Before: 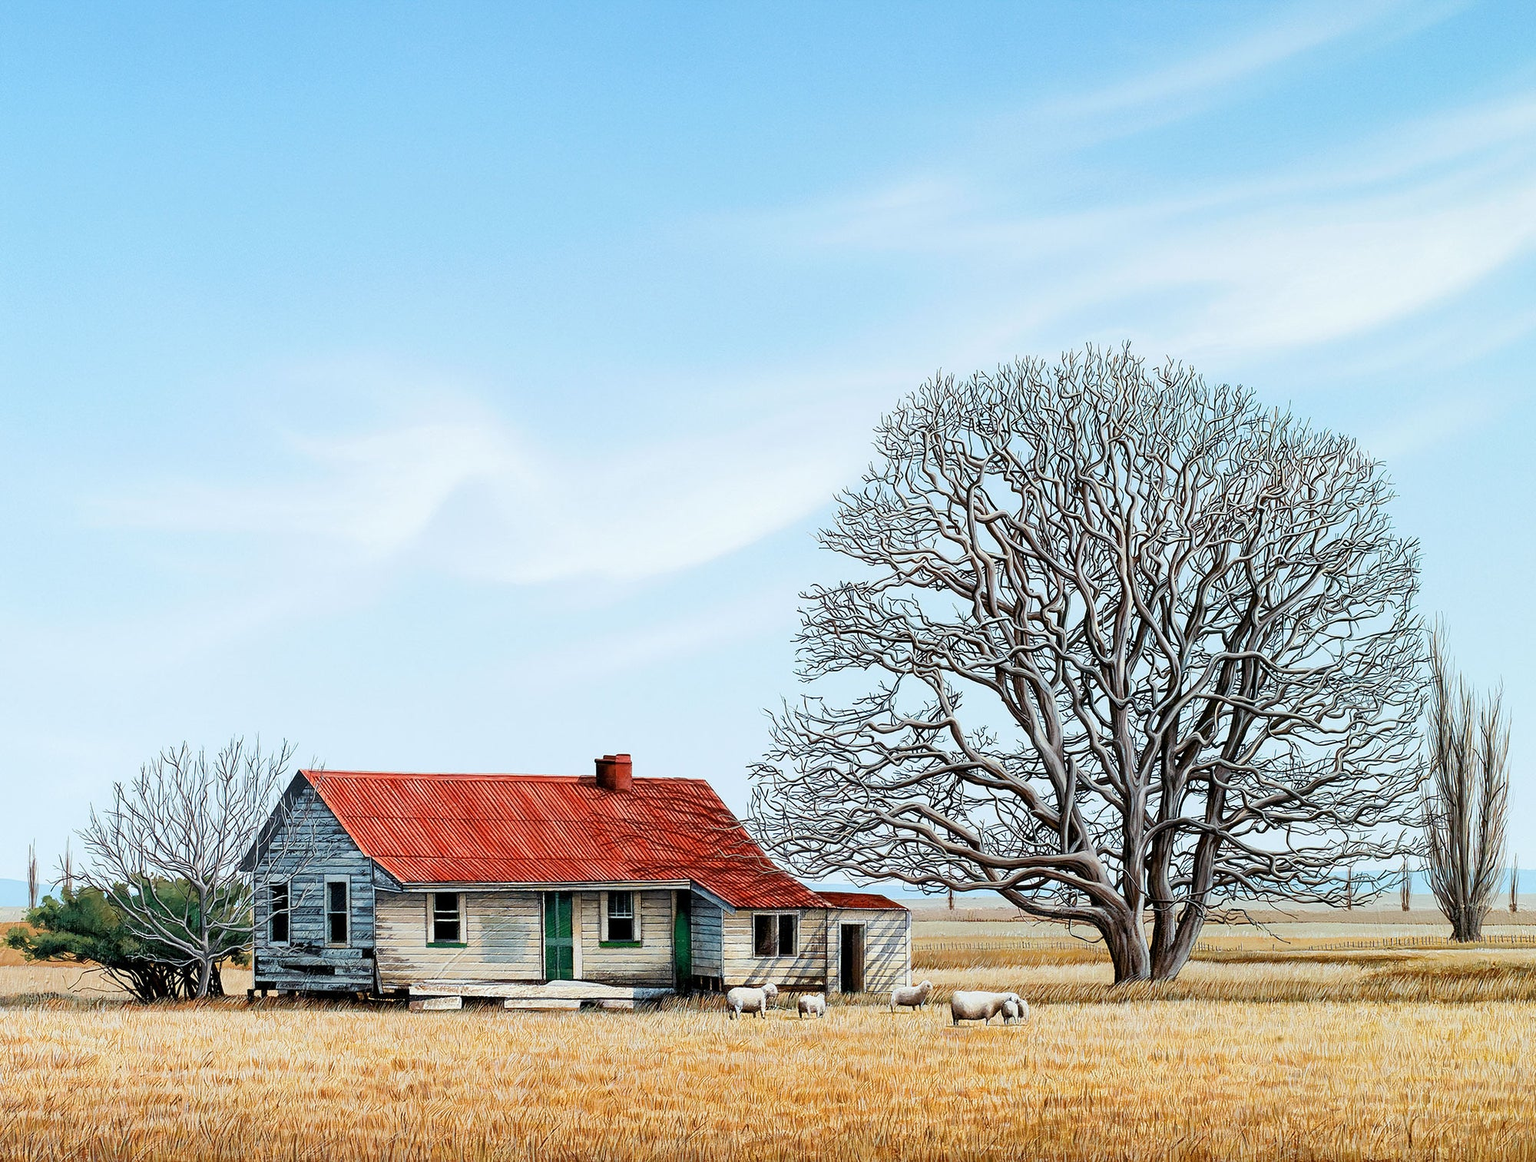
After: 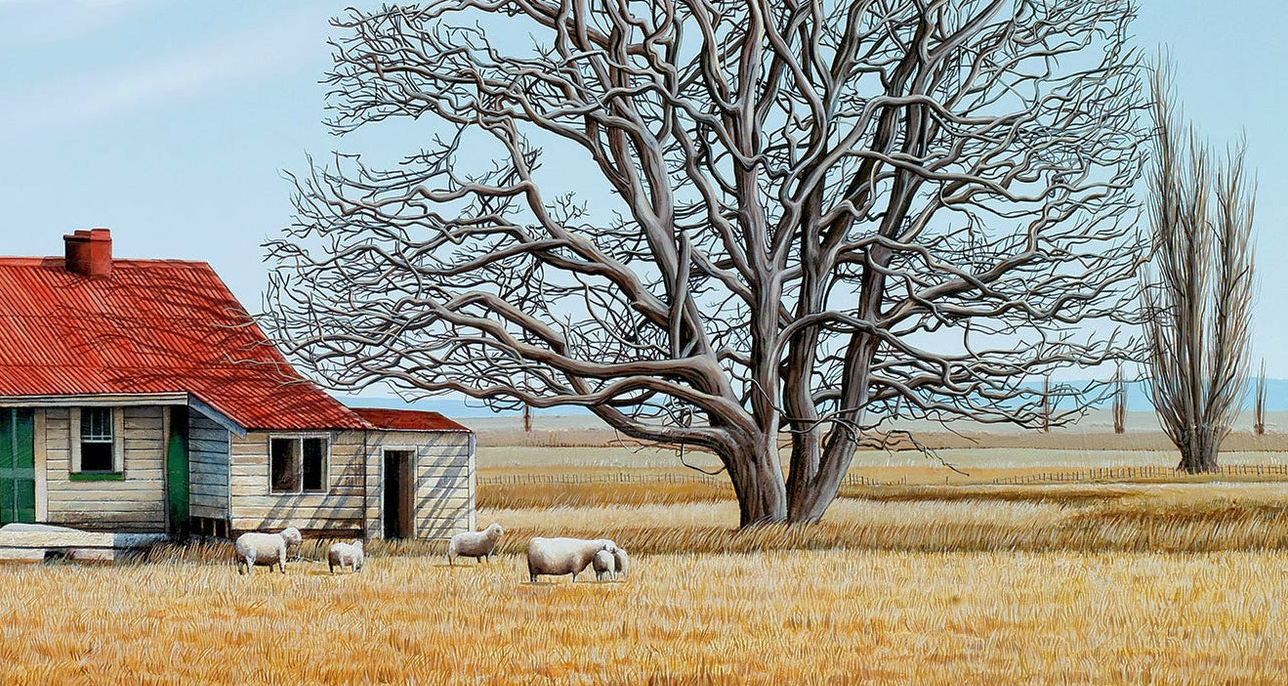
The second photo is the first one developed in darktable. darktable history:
shadows and highlights: on, module defaults
crop and rotate: left 35.553%, top 49.789%, bottom 4.808%
